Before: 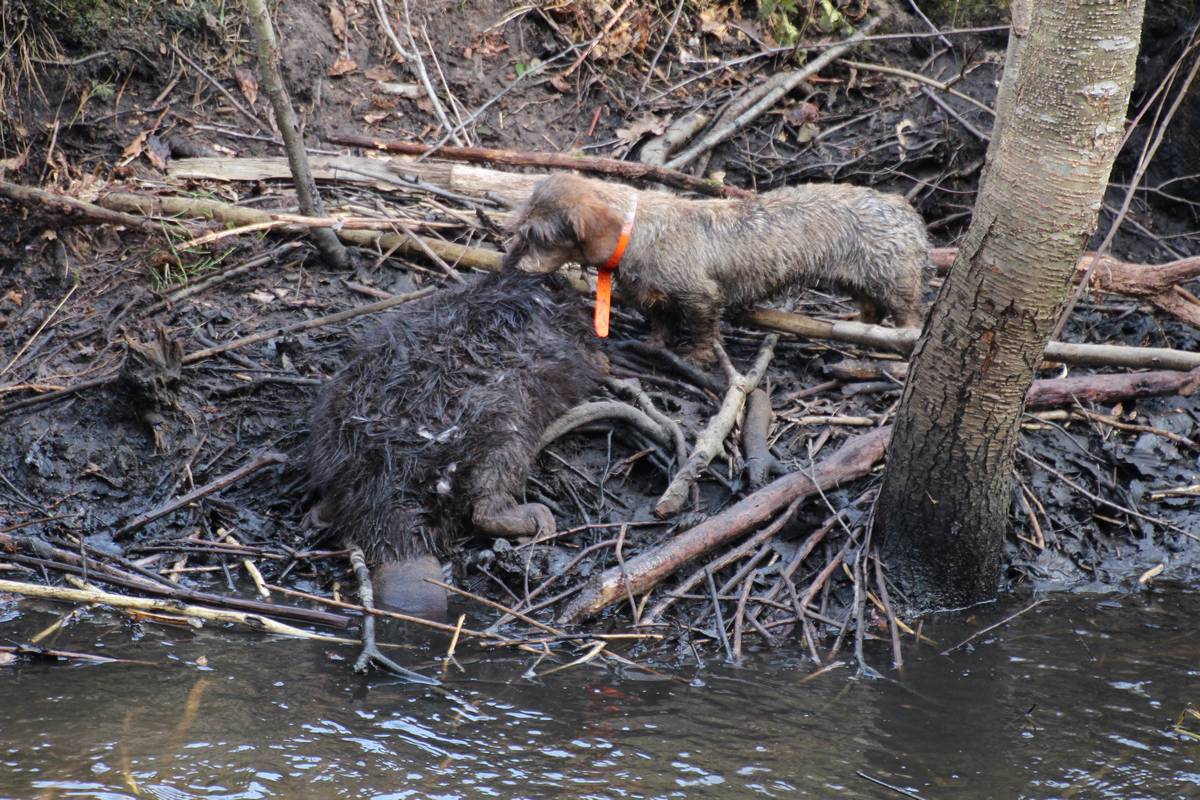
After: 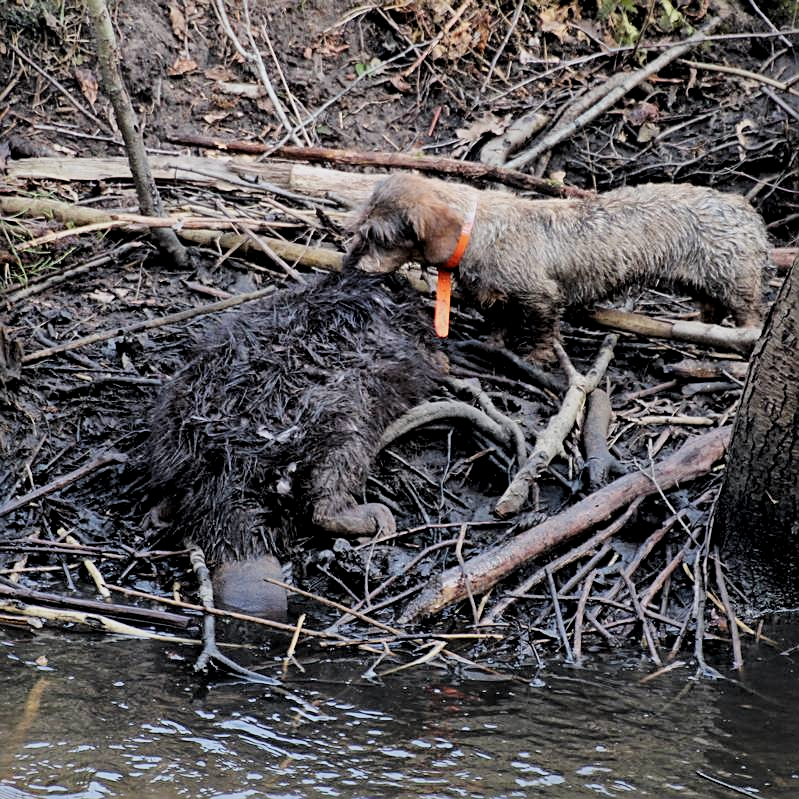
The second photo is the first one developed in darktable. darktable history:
sharpen: on, module defaults
filmic rgb: black relative exposure -7.65 EV, white relative exposure 4.56 EV, hardness 3.61, contrast 1.05
local contrast: mode bilateral grid, contrast 20, coarseness 50, detail 159%, midtone range 0.2
levels: levels [0.026, 0.507, 0.987]
crop and rotate: left 13.409%, right 19.924%
exposure: black level correction 0.001, exposure 0.014 EV, compensate highlight preservation false
